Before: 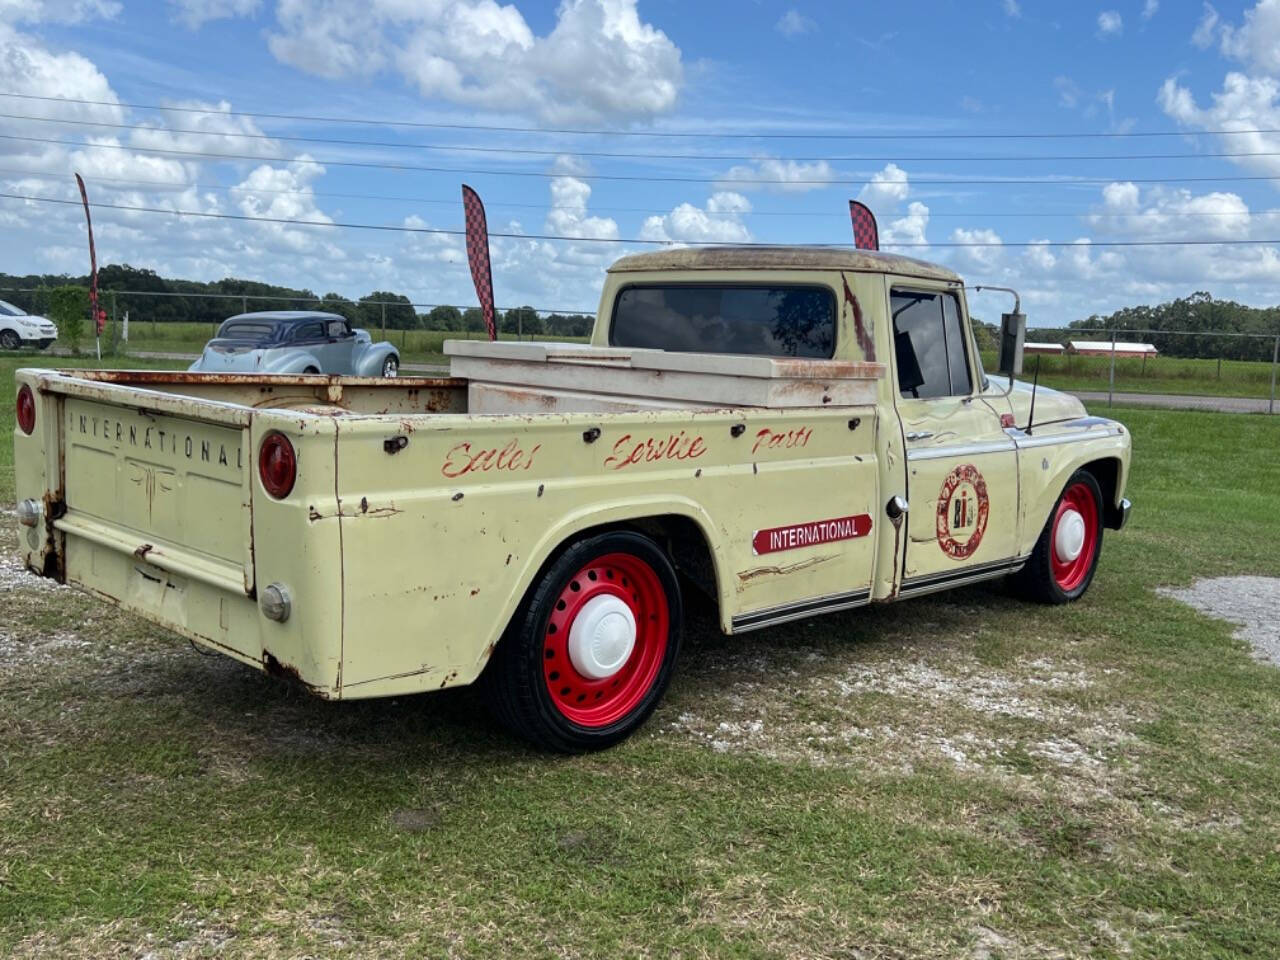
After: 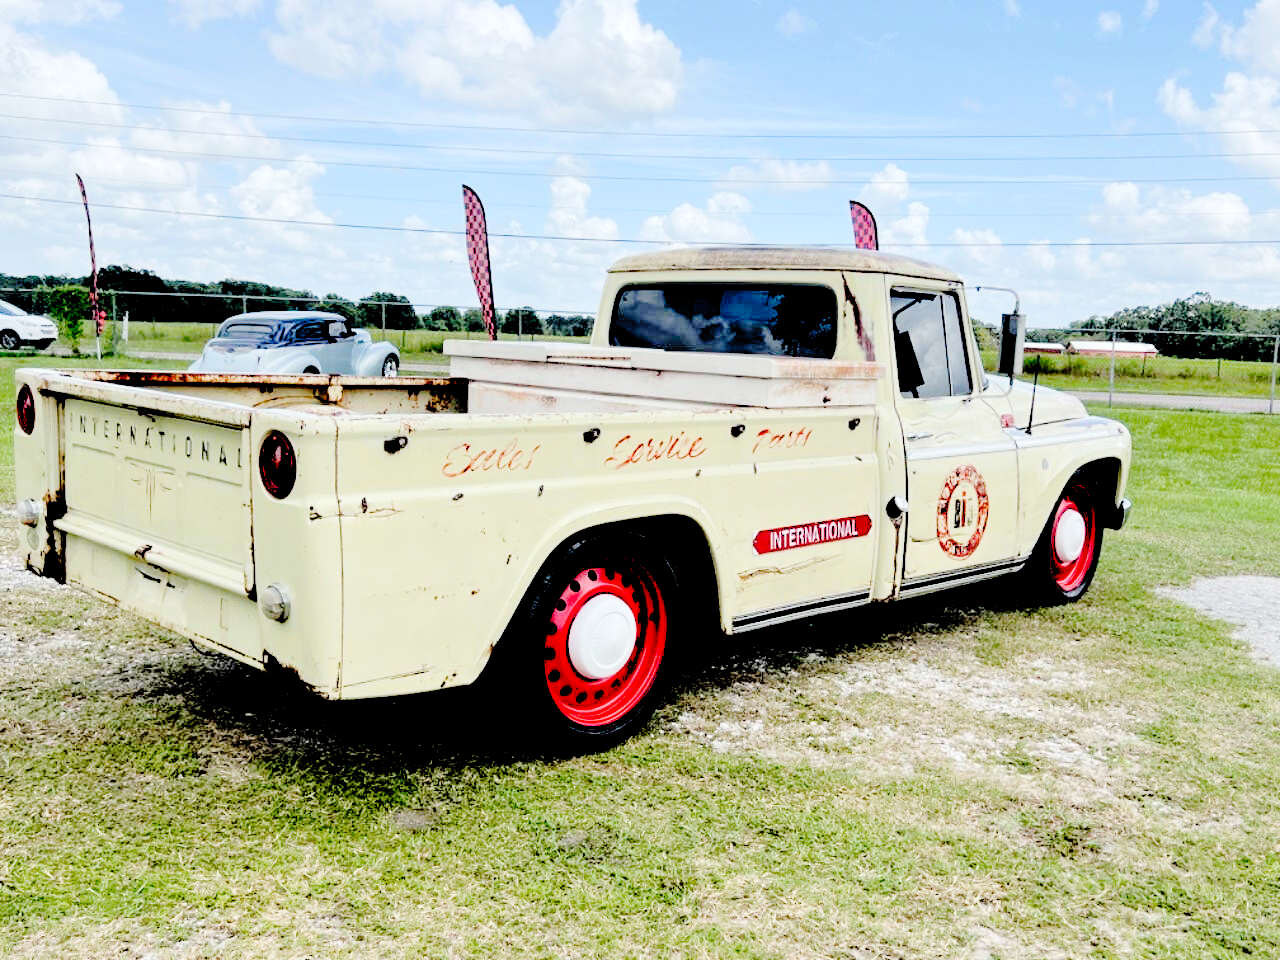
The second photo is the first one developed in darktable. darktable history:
base curve: curves: ch0 [(0, 0) (0.036, 0.01) (0.123, 0.254) (0.258, 0.504) (0.507, 0.748) (1, 1)], preserve colors none
rgb levels: levels [[0.027, 0.429, 0.996], [0, 0.5, 1], [0, 0.5, 1]]
